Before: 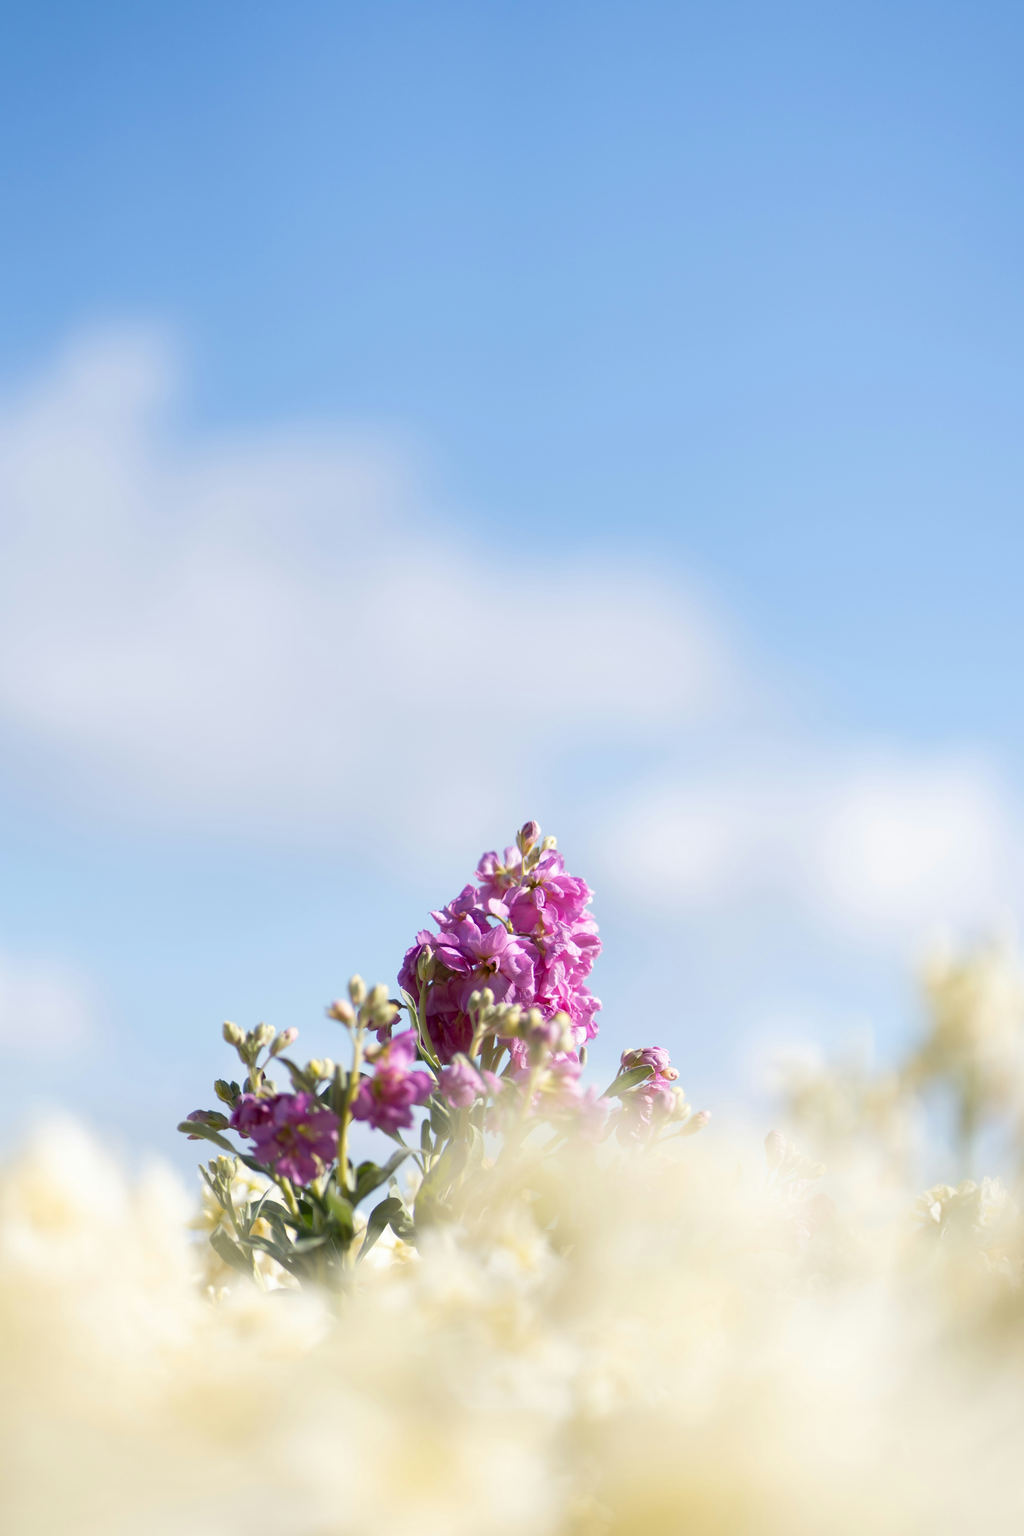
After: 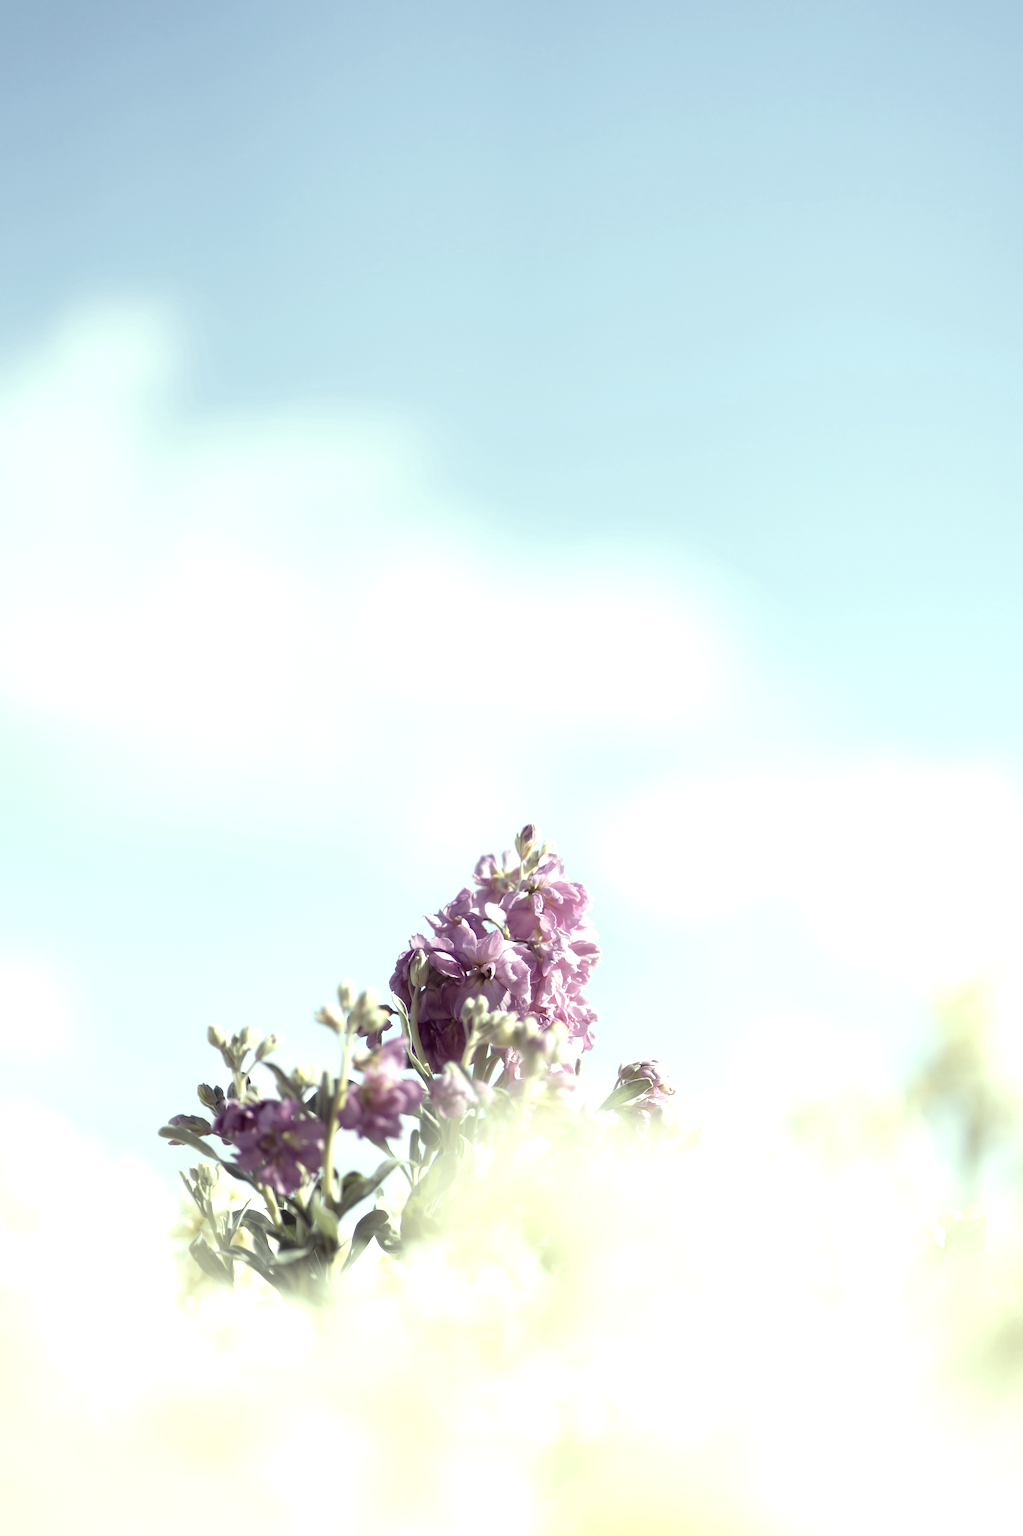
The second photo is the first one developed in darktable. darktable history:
color correction: highlights a* -20.87, highlights b* 20.89, shadows a* 19.56, shadows b* -20.58, saturation 0.444
tone equalizer: -8 EV -0.762 EV, -7 EV -0.682 EV, -6 EV -0.565 EV, -5 EV -0.377 EV, -3 EV 0.369 EV, -2 EV 0.6 EV, -1 EV 0.68 EV, +0 EV 0.72 EV, mask exposure compensation -0.51 EV
crop and rotate: angle -1.29°
